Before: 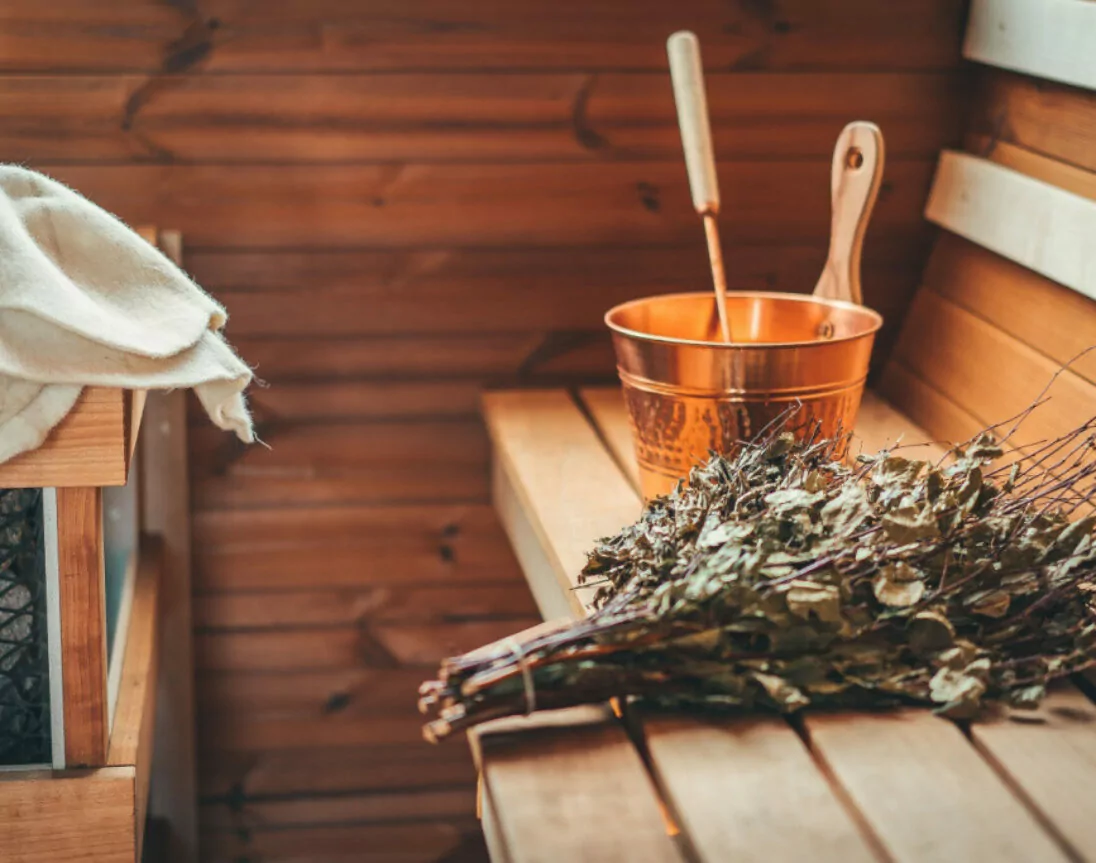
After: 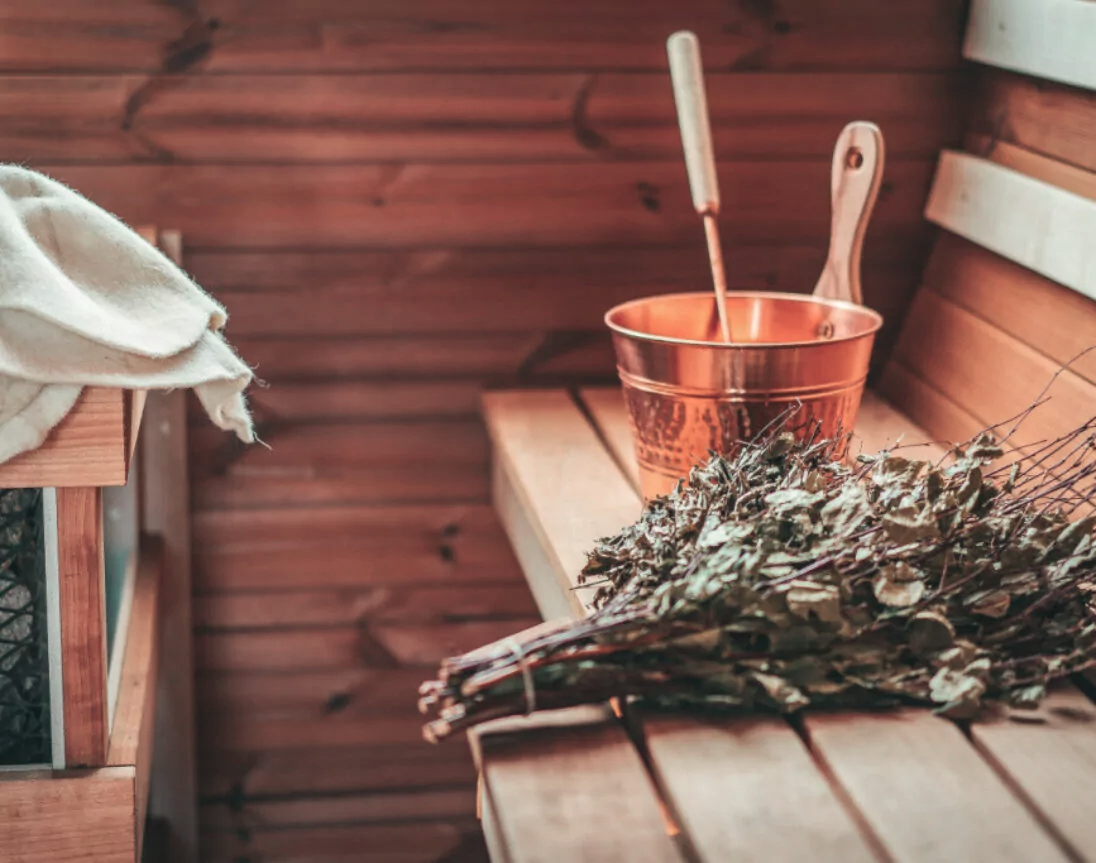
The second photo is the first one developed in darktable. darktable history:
color contrast: blue-yellow contrast 0.62
local contrast: detail 117%
